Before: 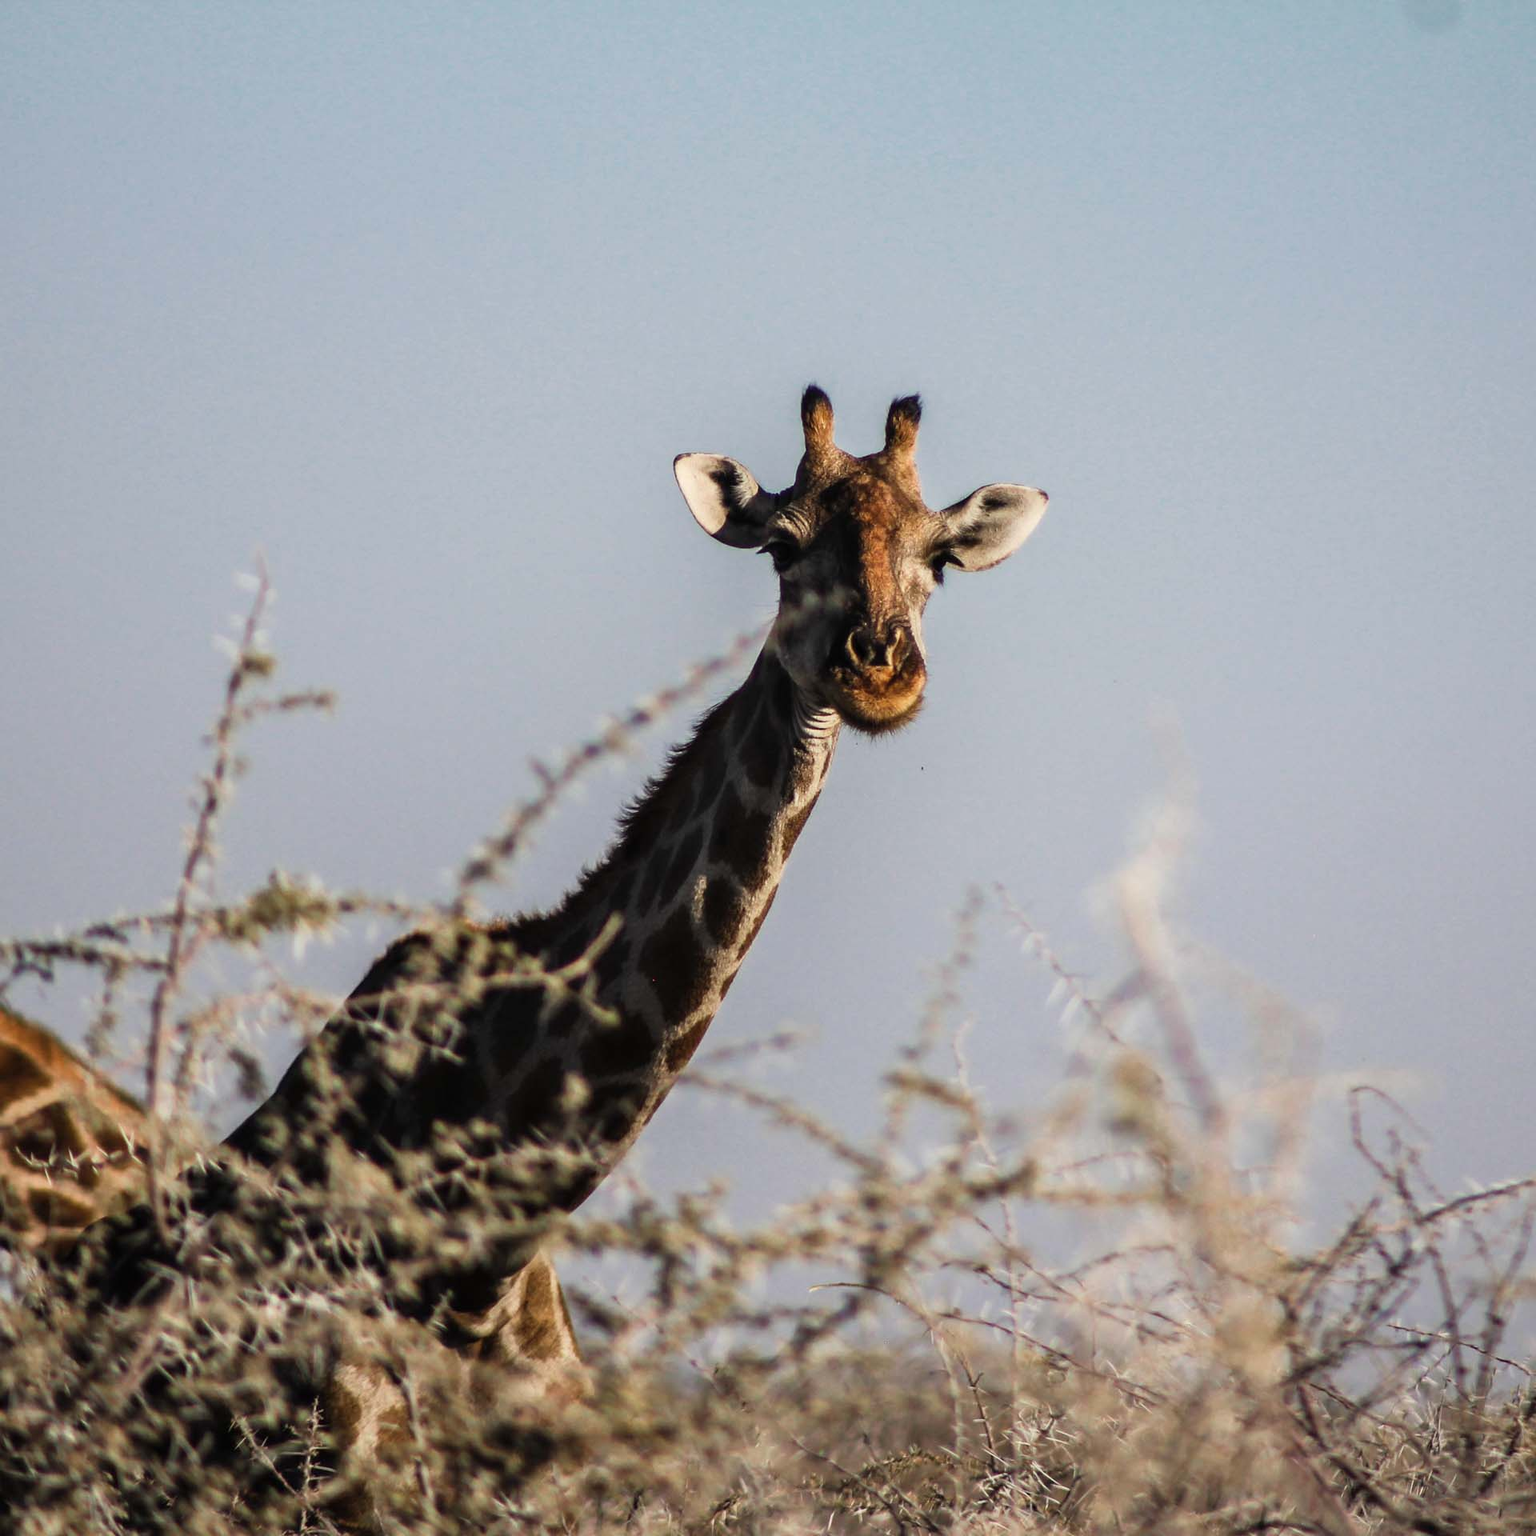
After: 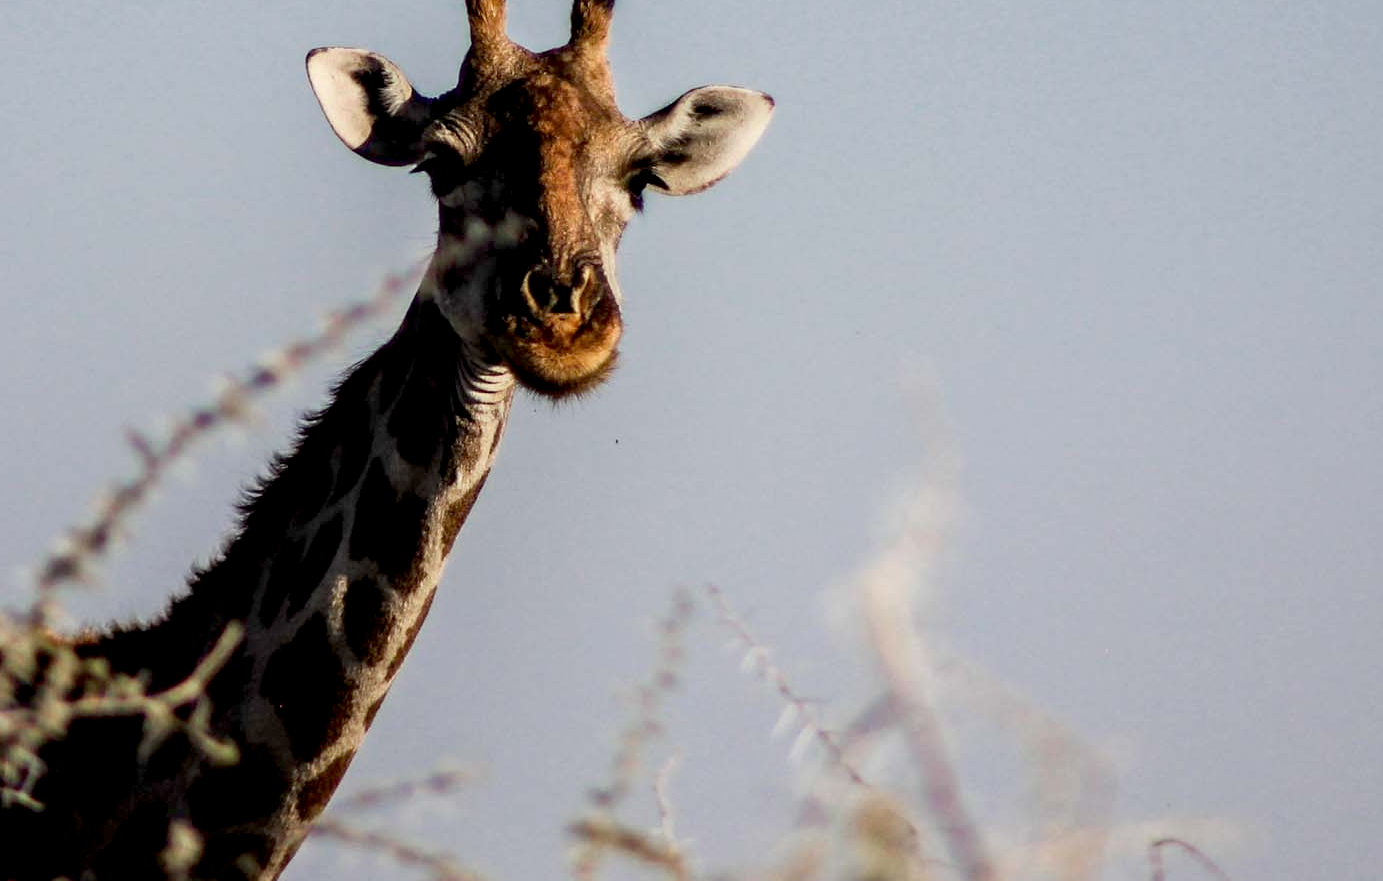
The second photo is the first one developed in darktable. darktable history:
exposure: black level correction 0.012, compensate highlight preservation false
crop and rotate: left 27.938%, top 27.046%, bottom 27.046%
